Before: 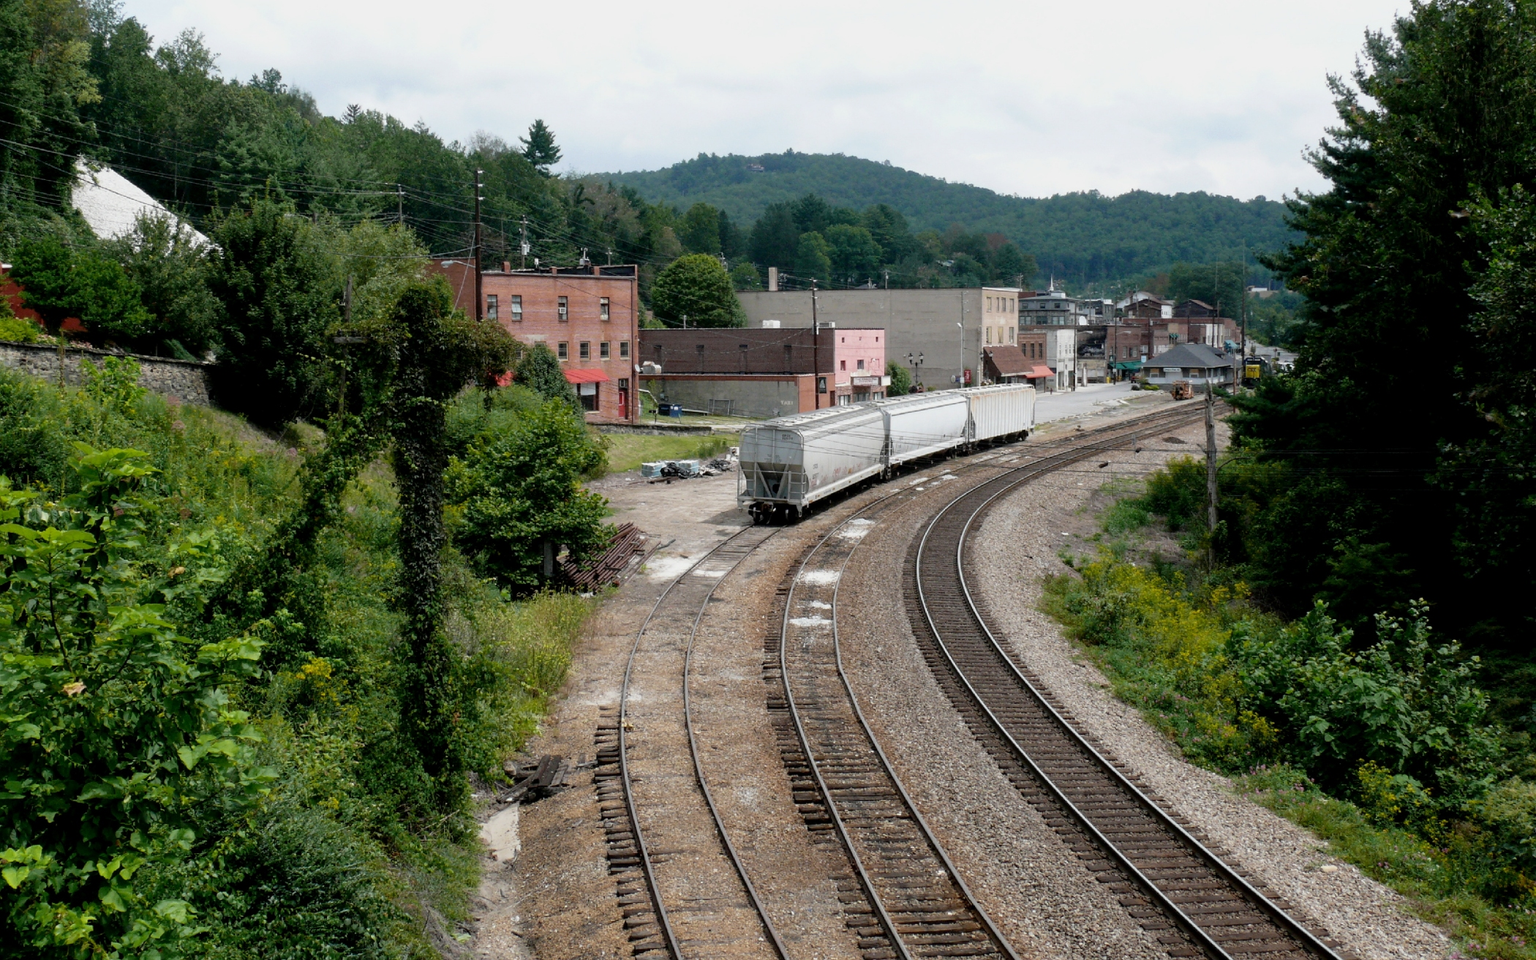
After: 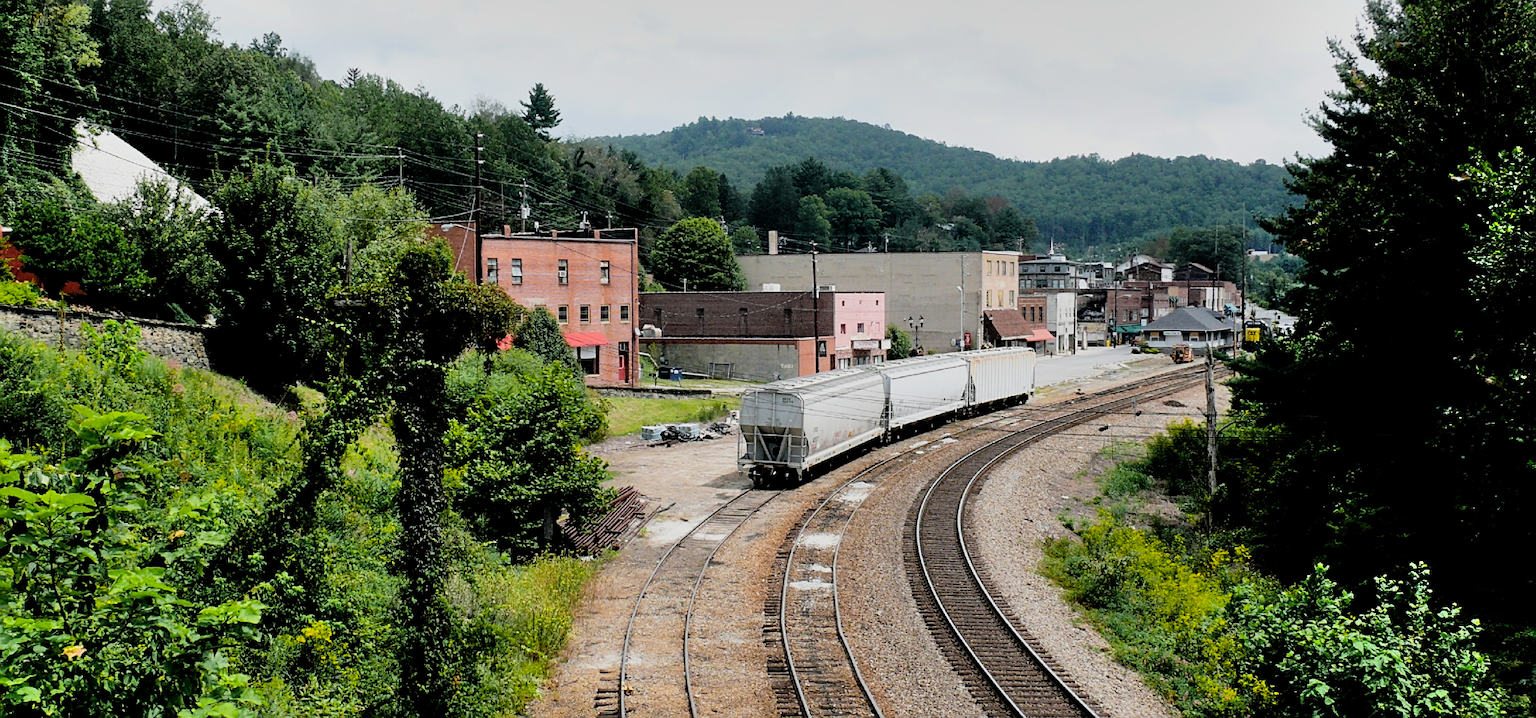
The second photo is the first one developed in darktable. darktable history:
filmic rgb: middle gray luminance 29.11%, black relative exposure -10.27 EV, white relative exposure 5.48 EV, target black luminance 0%, hardness 3.97, latitude 2.4%, contrast 1.121, highlights saturation mix 5.66%, shadows ↔ highlights balance 15.55%
color zones: curves: ch0 [(0.224, 0.526) (0.75, 0.5)]; ch1 [(0.055, 0.526) (0.224, 0.761) (0.377, 0.526) (0.75, 0.5)]
sharpen: on, module defaults
crop: top 3.851%, bottom 21.183%
shadows and highlights: soften with gaussian
tone equalizer: -8 EV -0.389 EV, -7 EV -0.361 EV, -6 EV -0.366 EV, -5 EV -0.183 EV, -3 EV 0.23 EV, -2 EV 0.324 EV, -1 EV 0.412 EV, +0 EV 0.398 EV
